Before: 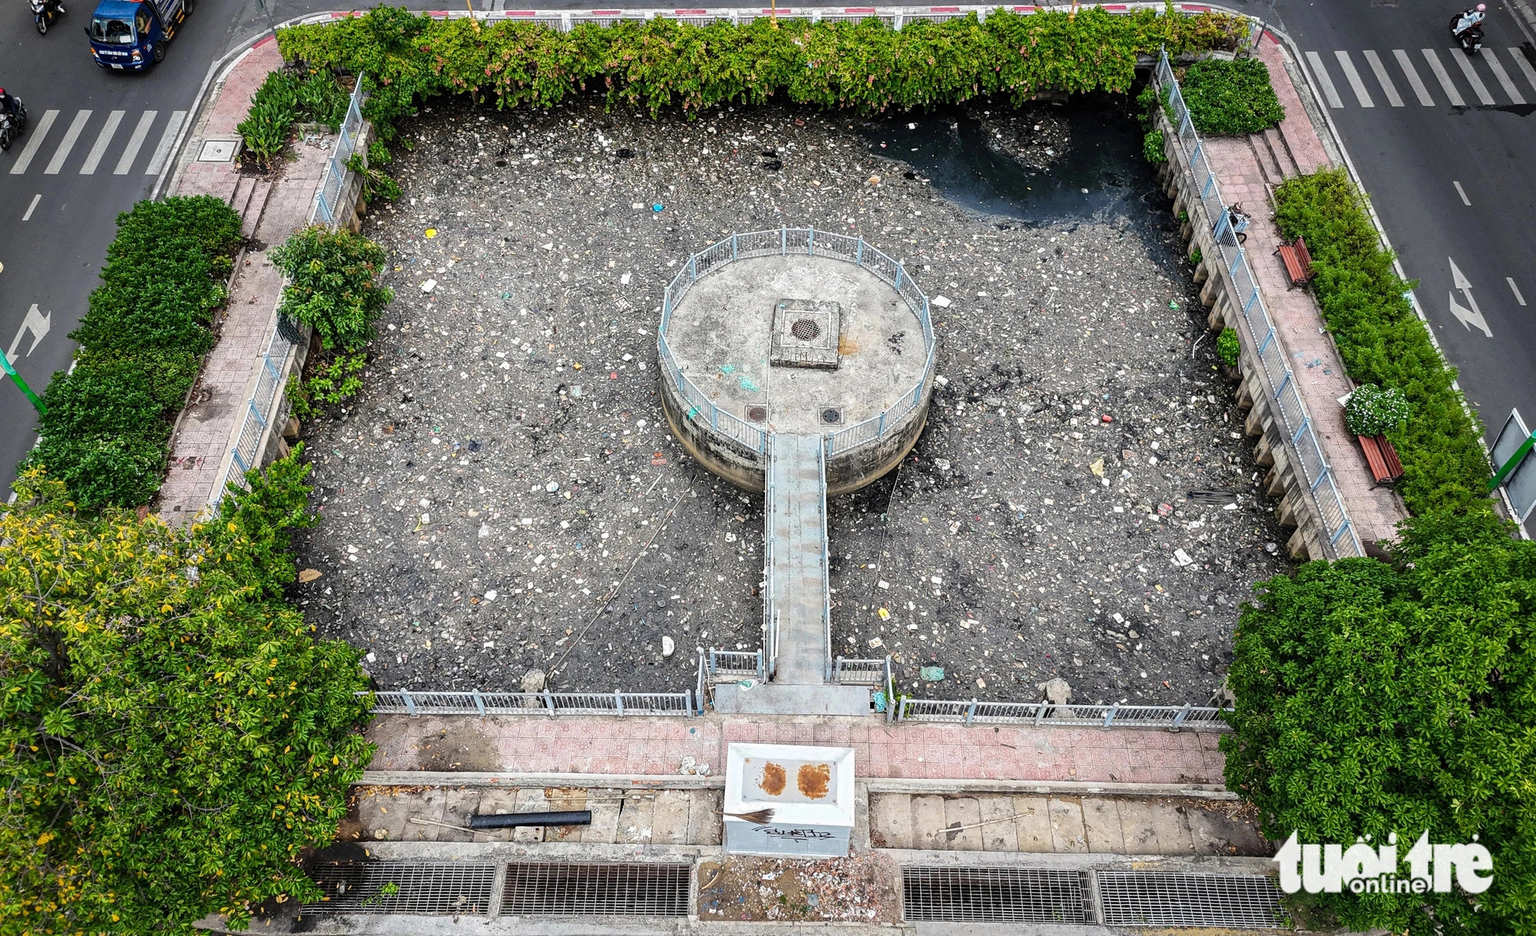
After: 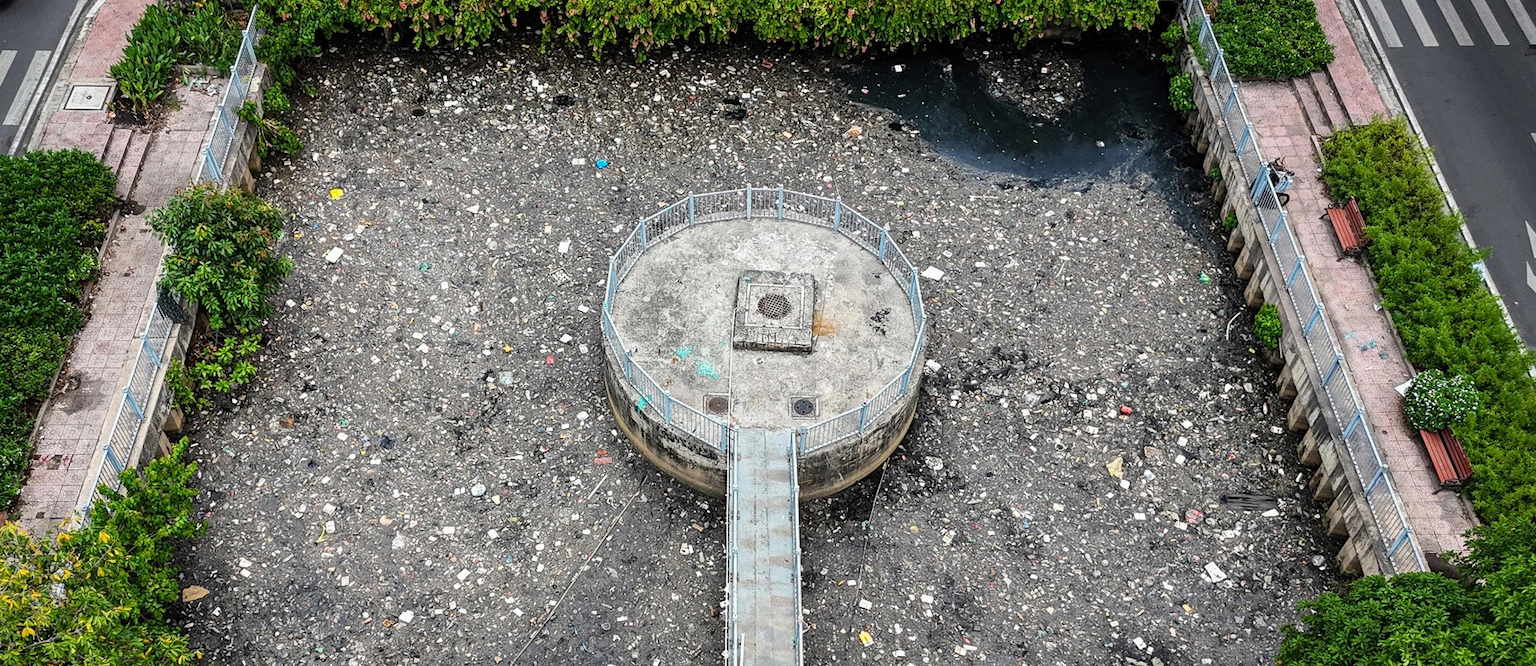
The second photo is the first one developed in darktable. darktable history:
crop and rotate: left 9.304%, top 7.289%, right 5.074%, bottom 31.698%
base curve: curves: ch0 [(0, 0) (0.303, 0.277) (1, 1)], preserve colors none
contrast equalizer: octaves 7, y [[0.5 ×6], [0.5 ×6], [0.5, 0.5, 0.501, 0.545, 0.707, 0.863], [0 ×6], [0 ×6]]
